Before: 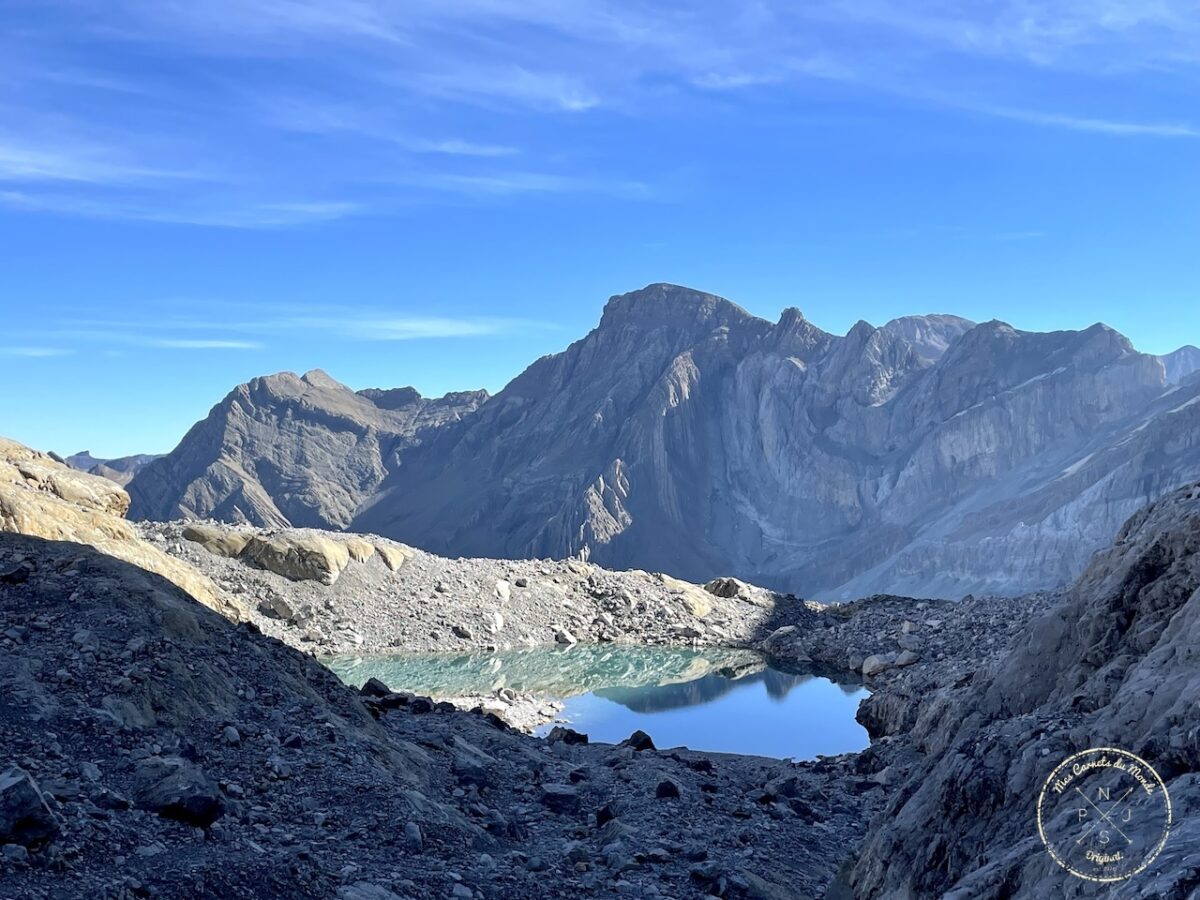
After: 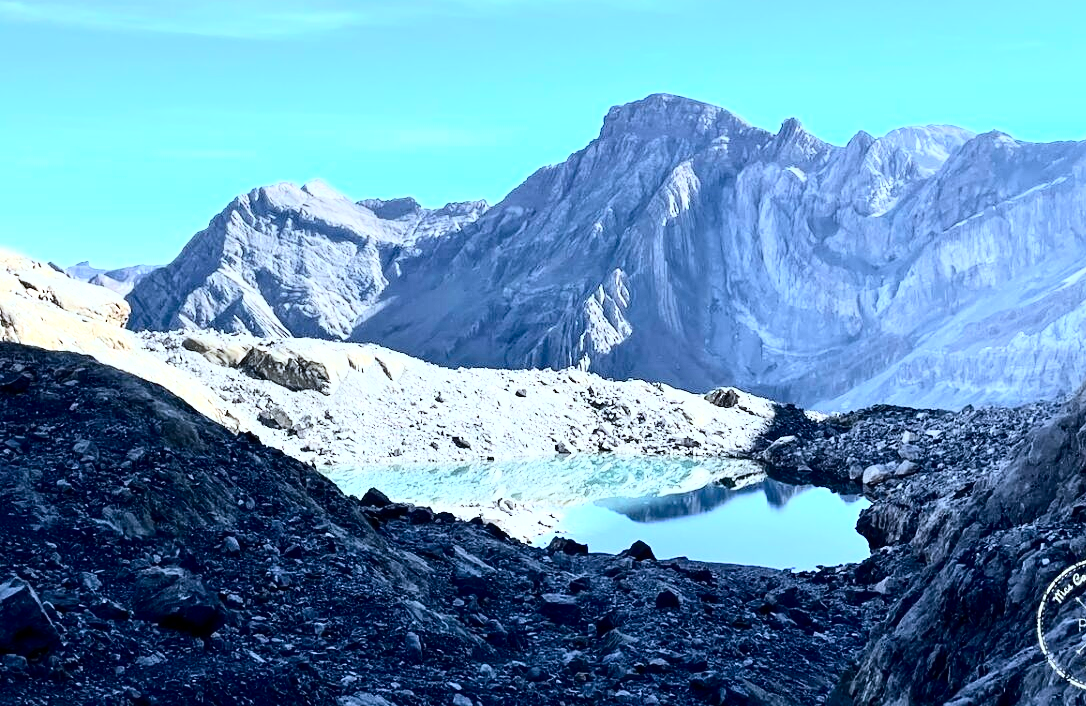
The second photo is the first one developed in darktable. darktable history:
contrast brightness saturation: brightness 0.147
tone curve: curves: ch0 [(0, 0) (0.003, 0.005) (0.011, 0.008) (0.025, 0.01) (0.044, 0.014) (0.069, 0.017) (0.1, 0.022) (0.136, 0.028) (0.177, 0.037) (0.224, 0.049) (0.277, 0.091) (0.335, 0.168) (0.399, 0.292) (0.468, 0.463) (0.543, 0.637) (0.623, 0.792) (0.709, 0.903) (0.801, 0.963) (0.898, 0.985) (1, 1)], color space Lab, independent channels, preserve colors none
local contrast: highlights 105%, shadows 98%, detail 119%, midtone range 0.2
color calibration: illuminant as shot in camera, x 0.378, y 0.381, temperature 4103.11 K
crop: top 21.215%, right 9.457%, bottom 0.331%
